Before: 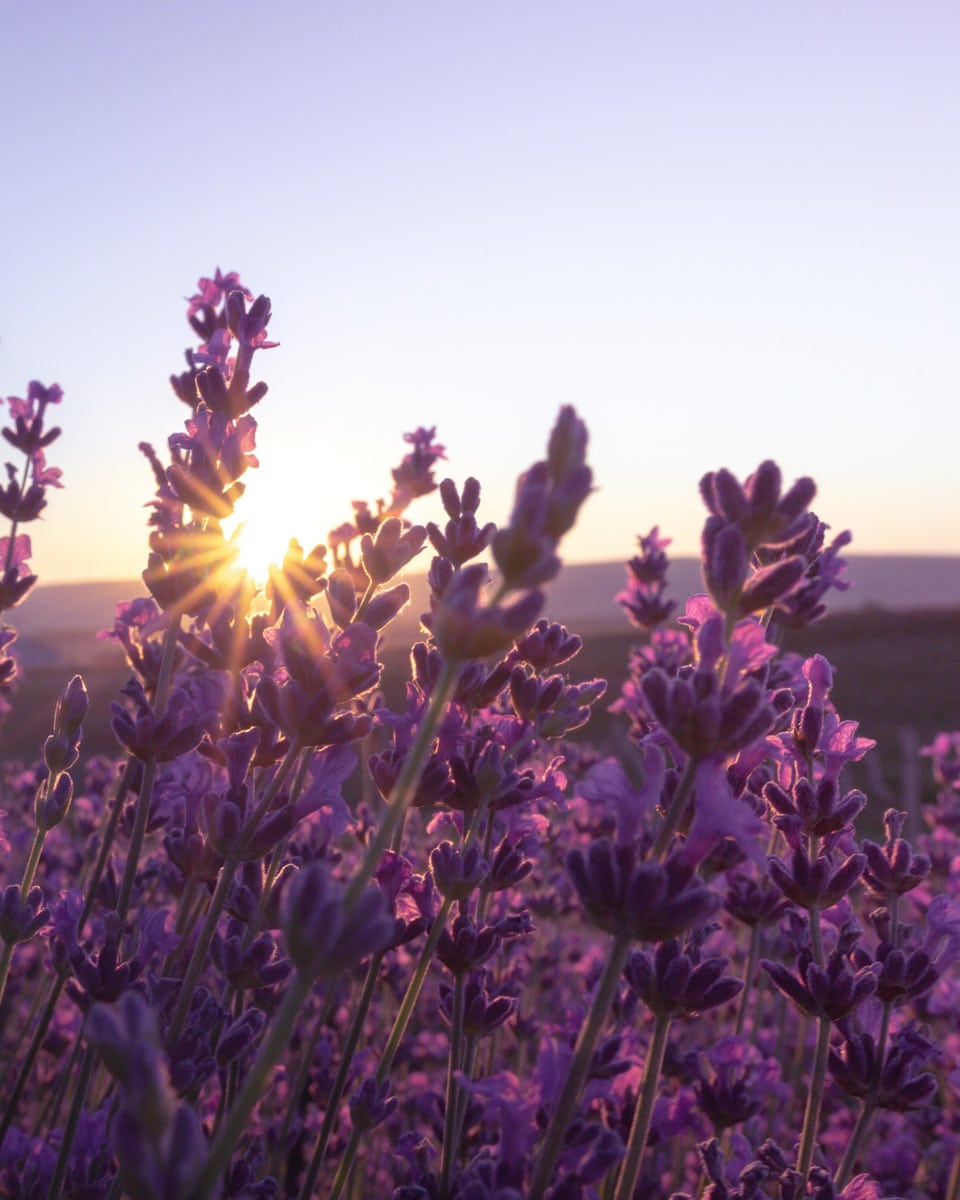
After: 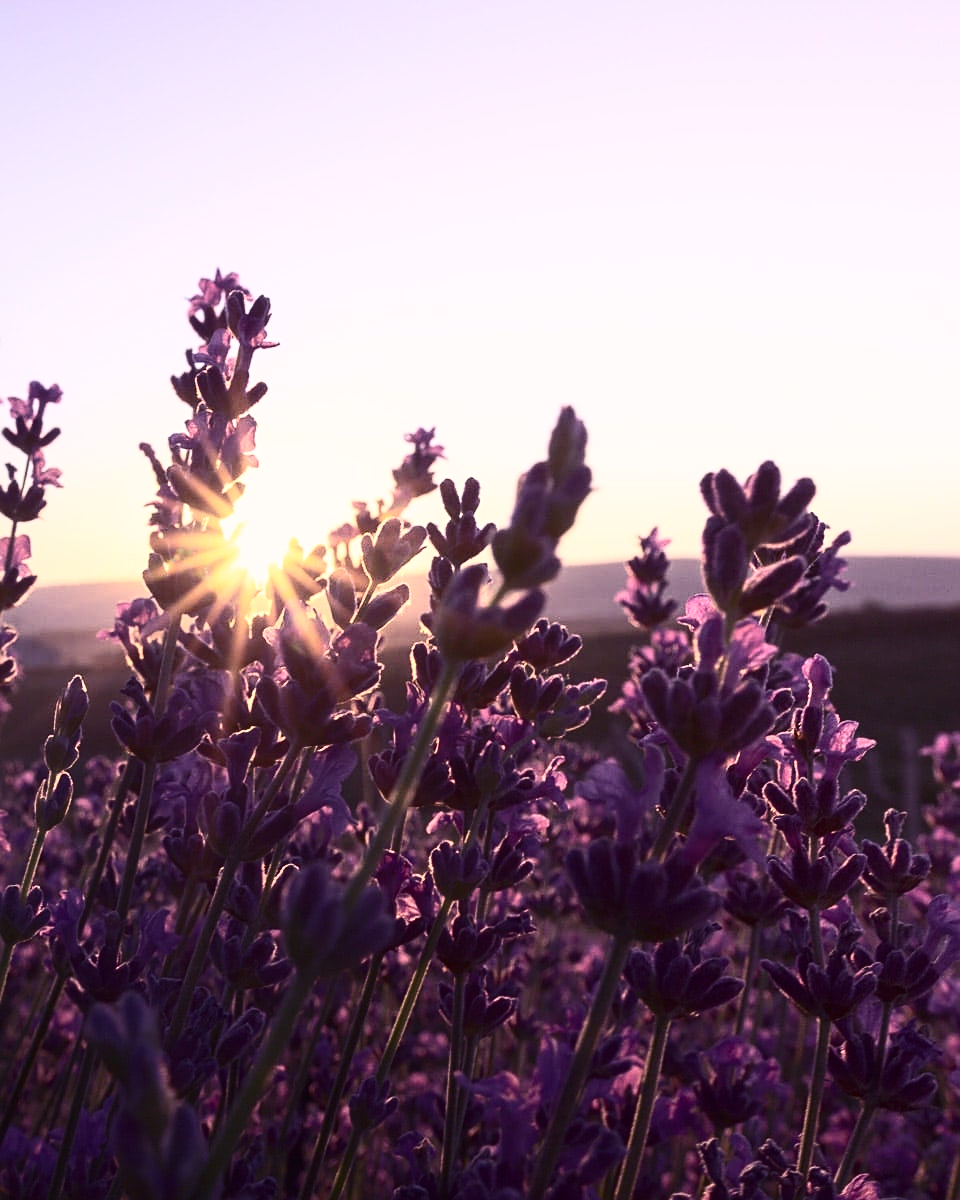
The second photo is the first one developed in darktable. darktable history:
contrast brightness saturation: contrast 0.4, brightness 0.05, saturation 0.25
sharpen: on, module defaults
color correction: highlights a* 5.59, highlights b* 5.24, saturation 0.68
